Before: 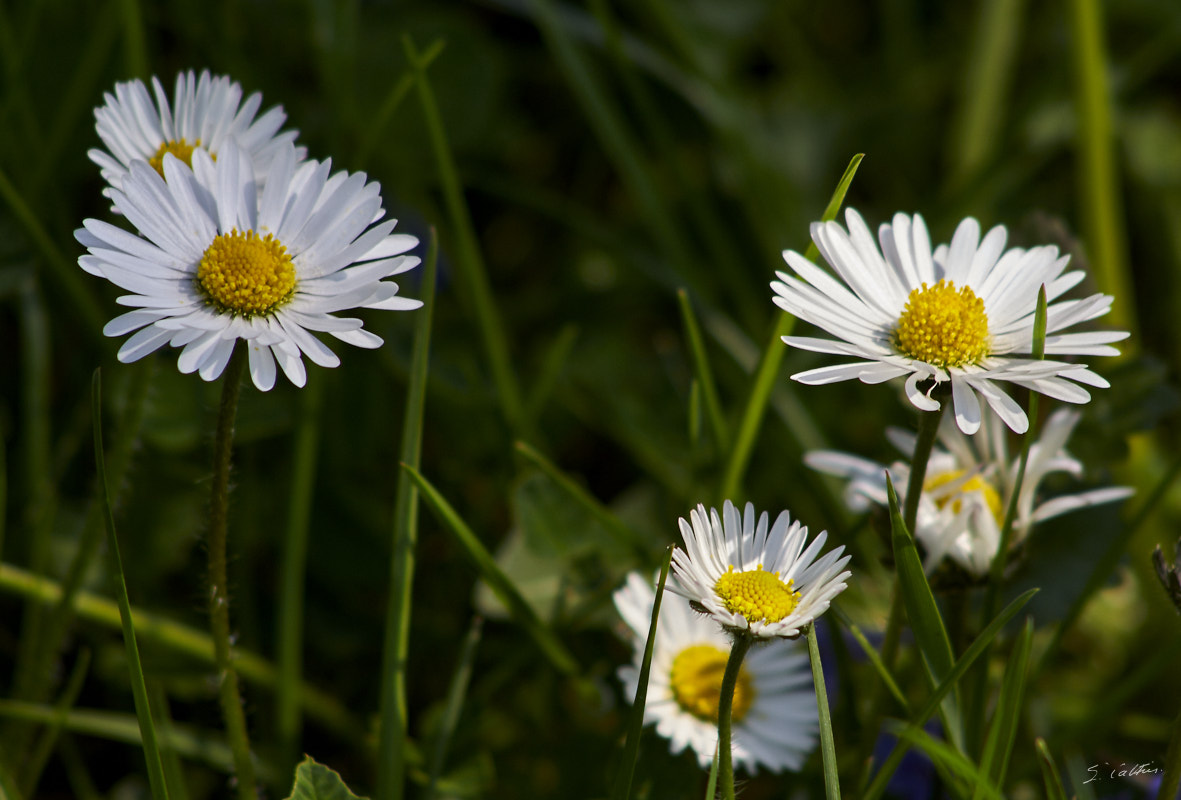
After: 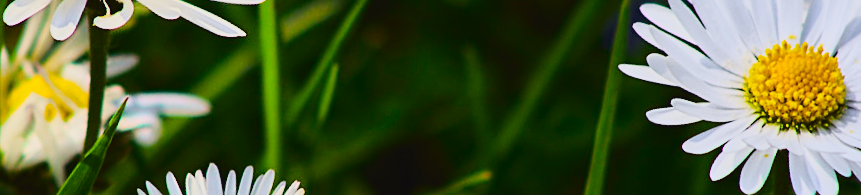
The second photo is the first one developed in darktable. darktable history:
color balance rgb: linear chroma grading › global chroma 15%, perceptual saturation grading › global saturation 30%
sharpen: on, module defaults
tone curve: curves: ch0 [(0, 0.036) (0.053, 0.068) (0.211, 0.217) (0.519, 0.513) (0.847, 0.82) (0.991, 0.914)]; ch1 [(0, 0) (0.276, 0.206) (0.412, 0.353) (0.482, 0.475) (0.495, 0.5) (0.509, 0.502) (0.563, 0.57) (0.667, 0.672) (0.788, 0.809) (1, 1)]; ch2 [(0, 0) (0.438, 0.456) (0.473, 0.47) (0.503, 0.503) (0.523, 0.528) (0.562, 0.571) (0.612, 0.61) (0.679, 0.72) (1, 1)], color space Lab, independent channels, preserve colors none
crop and rotate: angle 16.12°, top 30.835%, bottom 35.653%
base curve: curves: ch0 [(0, 0) (0.032, 0.037) (0.105, 0.228) (0.435, 0.76) (0.856, 0.983) (1, 1)]
